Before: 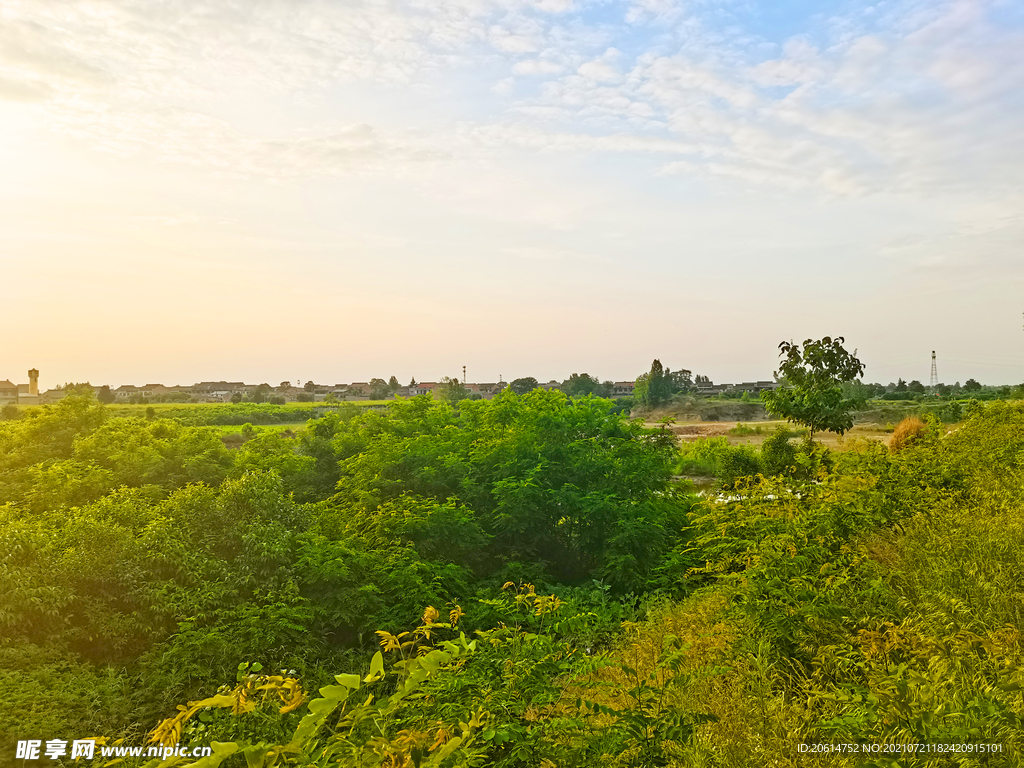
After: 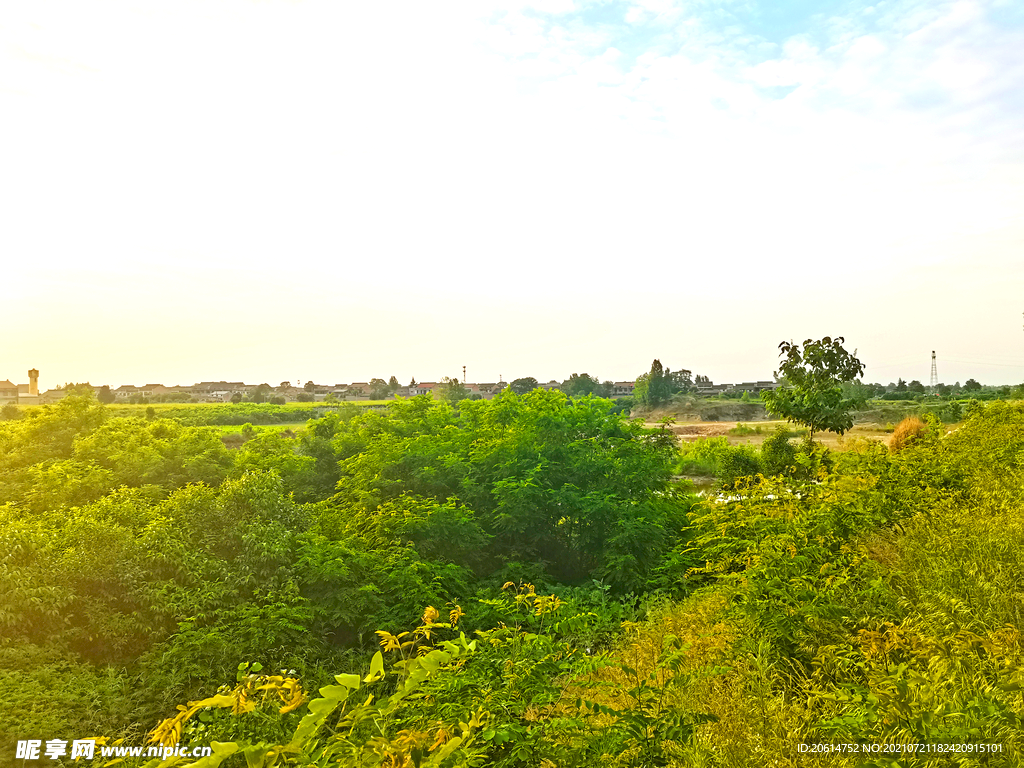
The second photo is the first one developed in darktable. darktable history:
exposure: exposure 0.553 EV, compensate highlight preservation false
